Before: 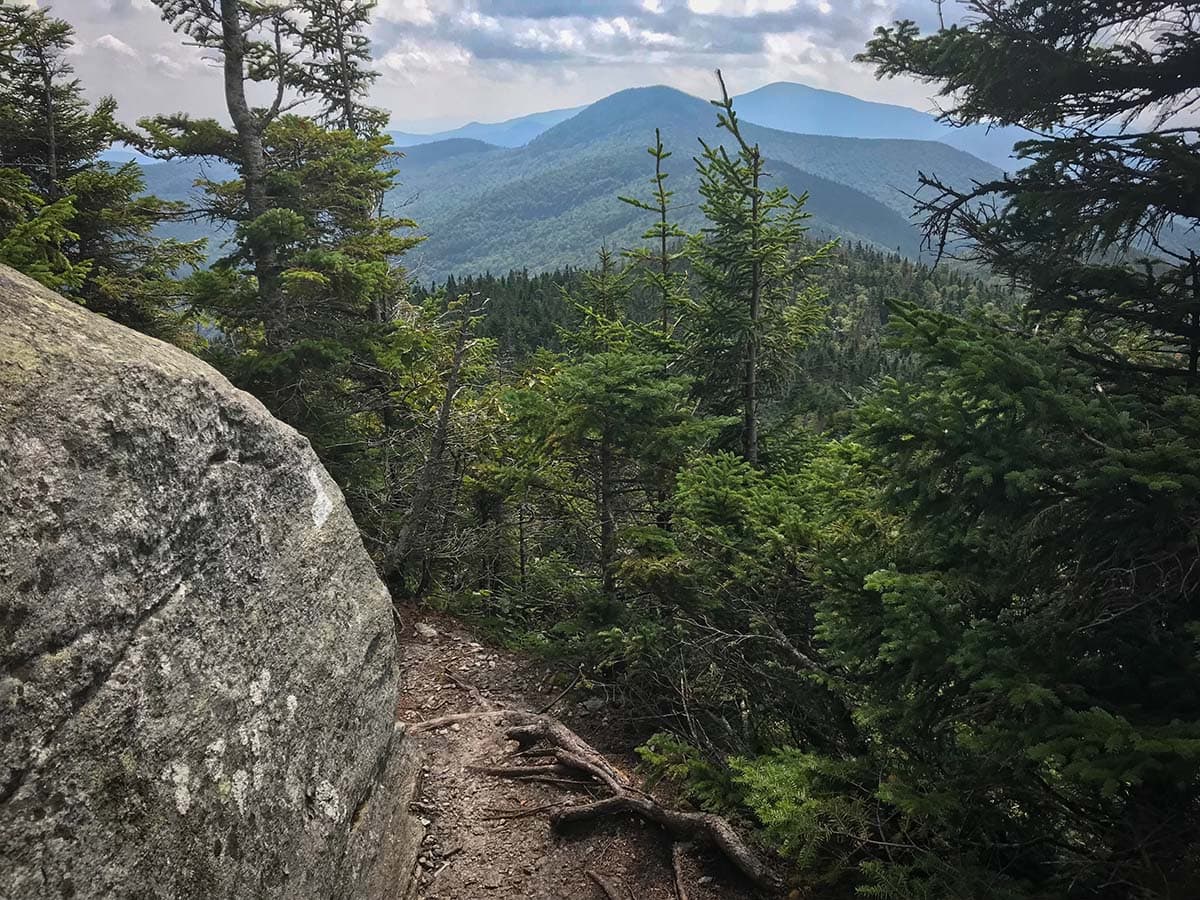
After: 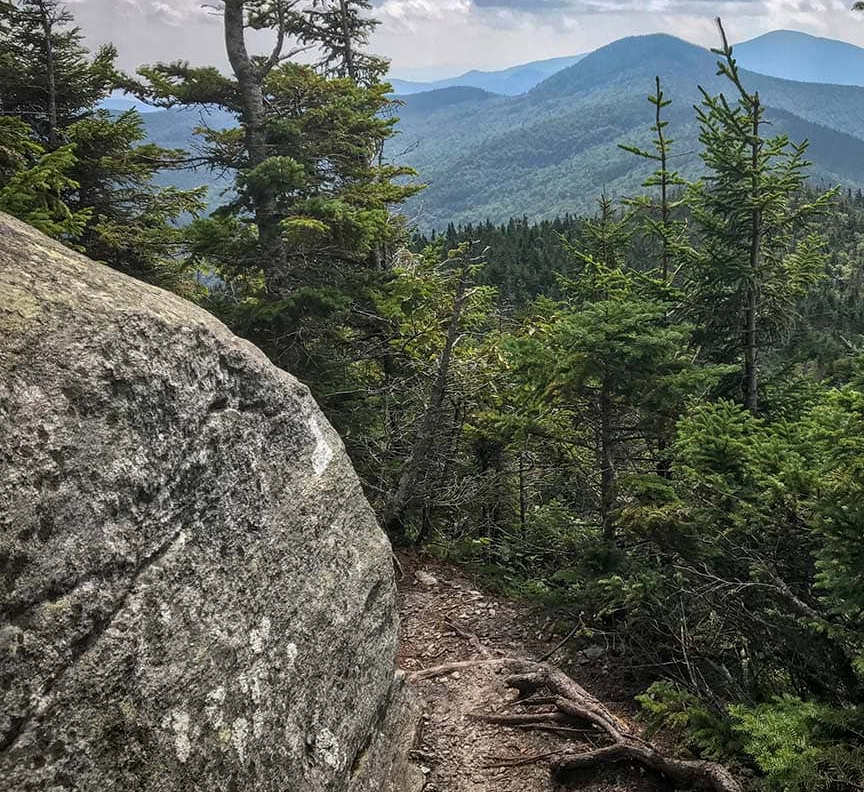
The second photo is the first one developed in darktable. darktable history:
local contrast: on, module defaults
crop: top 5.803%, right 27.864%, bottom 5.804%
